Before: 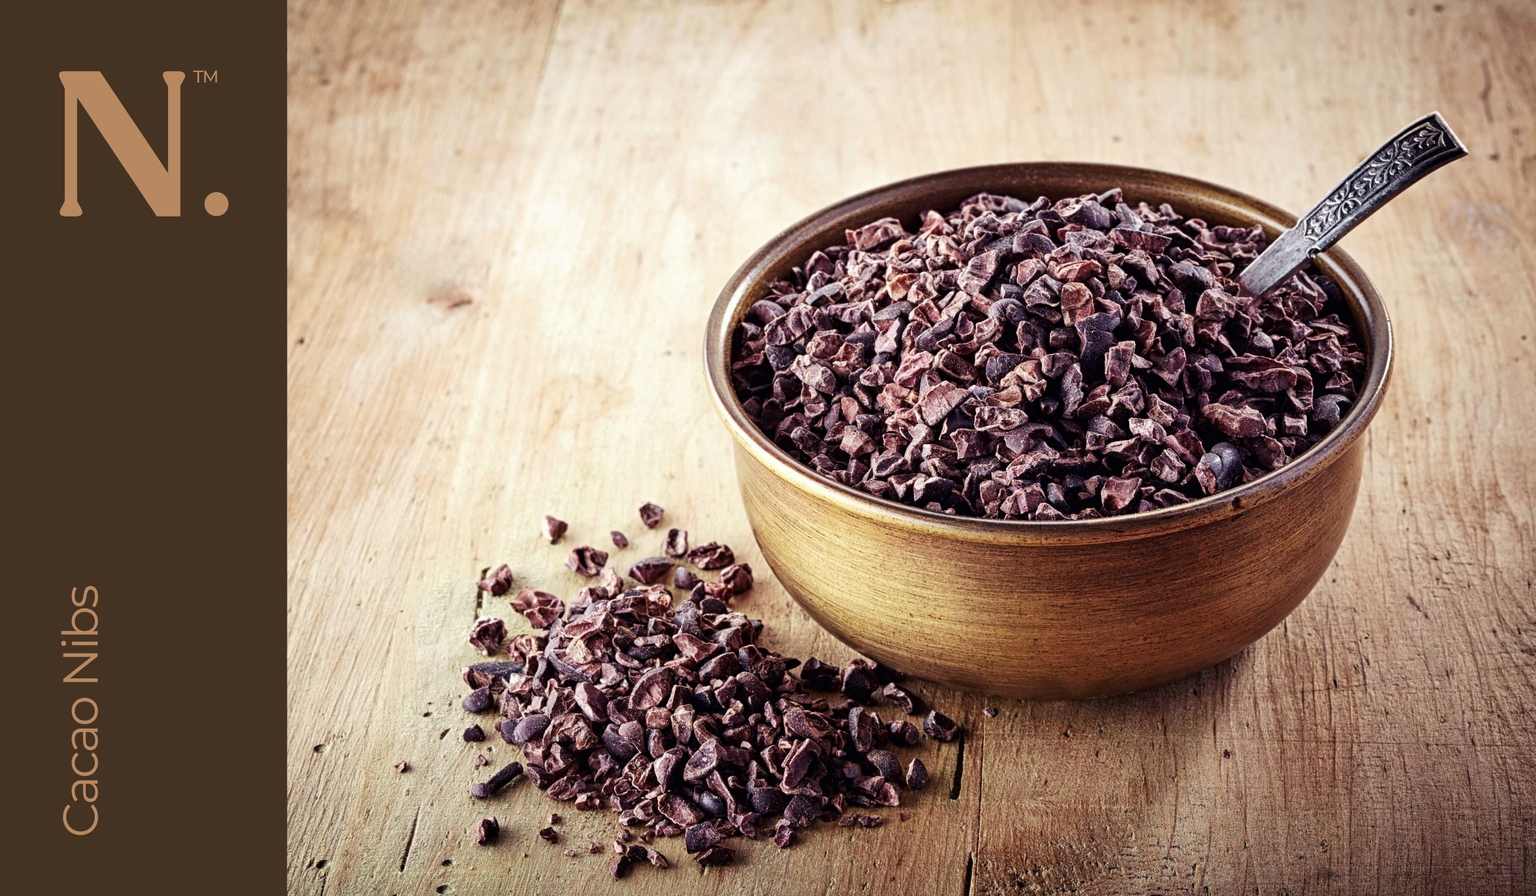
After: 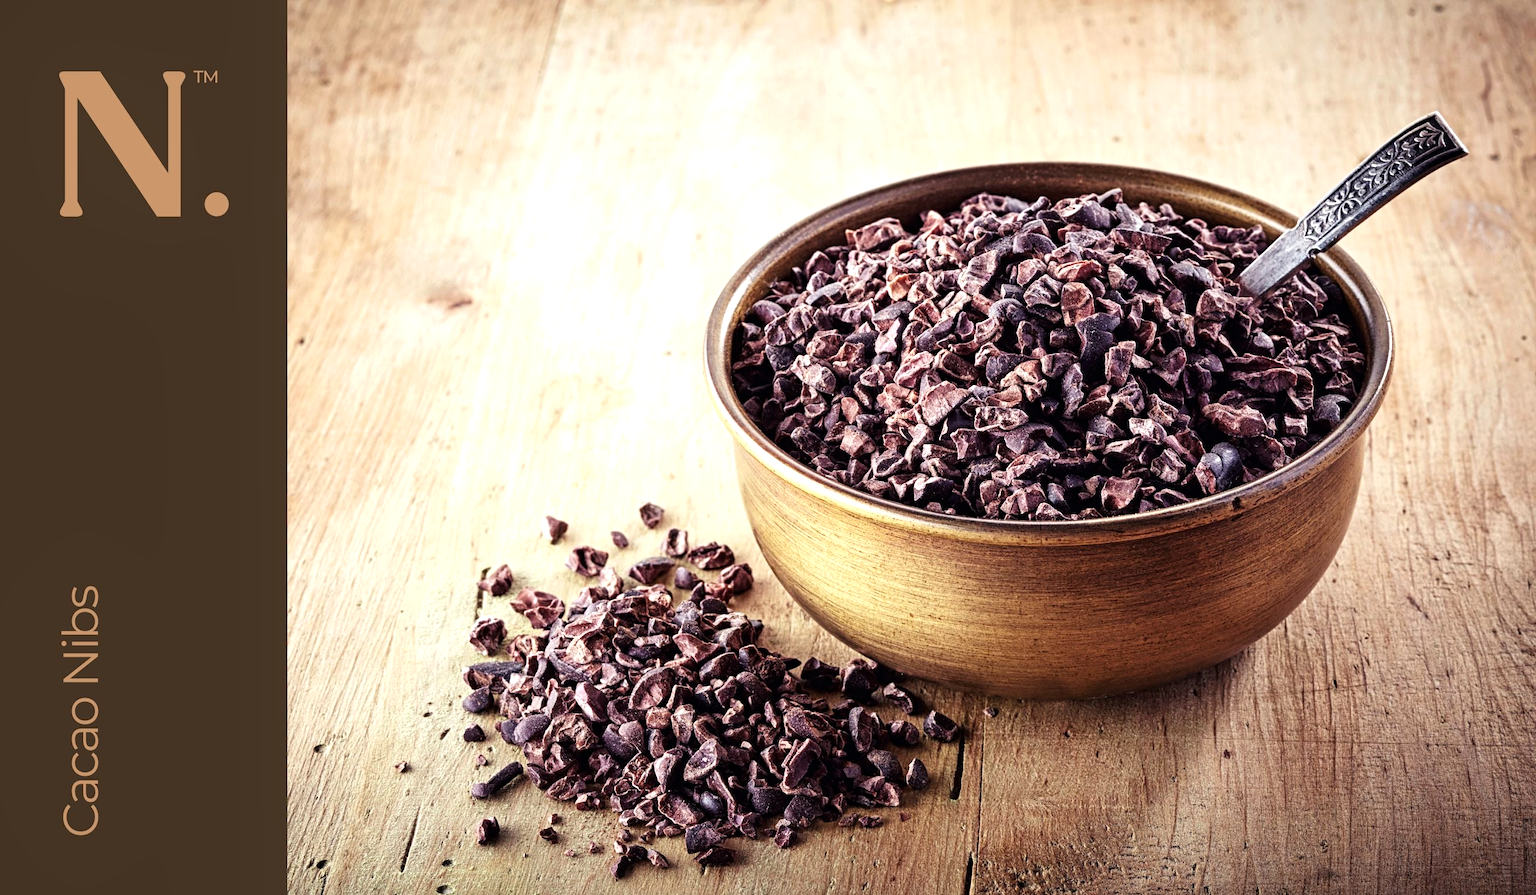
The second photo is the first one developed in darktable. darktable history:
tone equalizer: -8 EV -0.412 EV, -7 EV -0.385 EV, -6 EV -0.352 EV, -5 EV -0.187 EV, -3 EV 0.225 EV, -2 EV 0.322 EV, -1 EV 0.398 EV, +0 EV 0.392 EV
